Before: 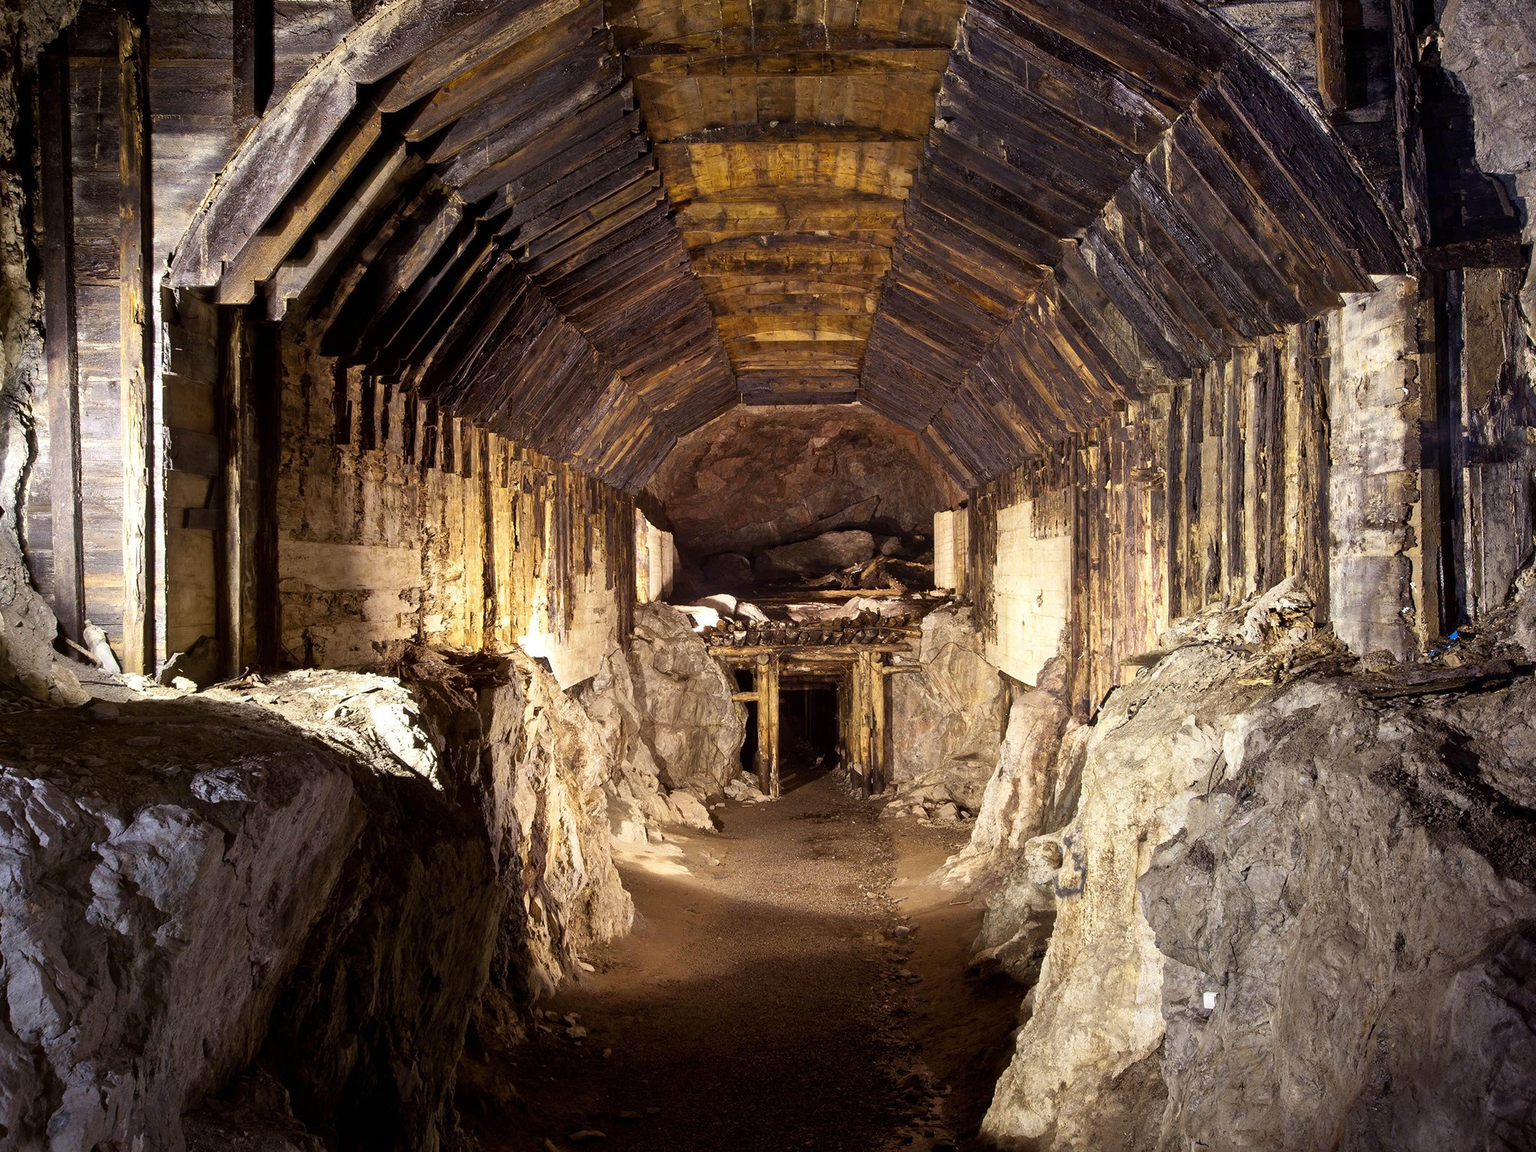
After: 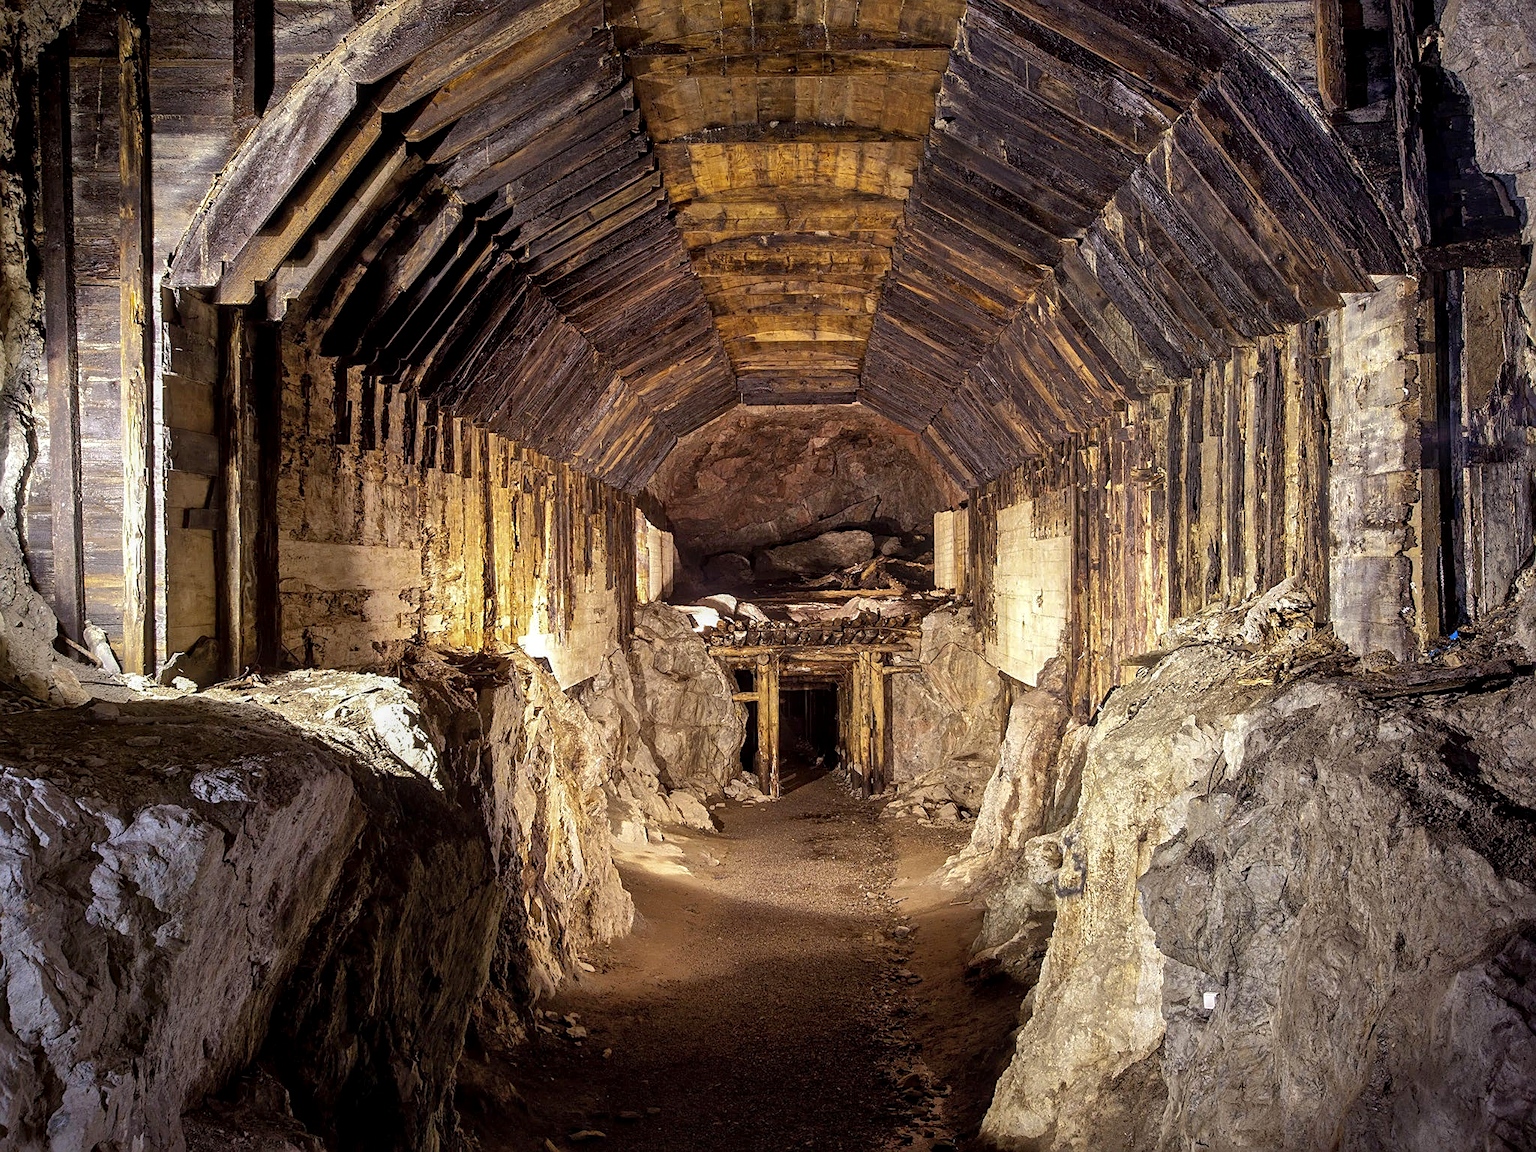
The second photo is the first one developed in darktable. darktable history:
local contrast: on, module defaults
shadows and highlights: shadows 39.71, highlights -59.88
sharpen: on, module defaults
